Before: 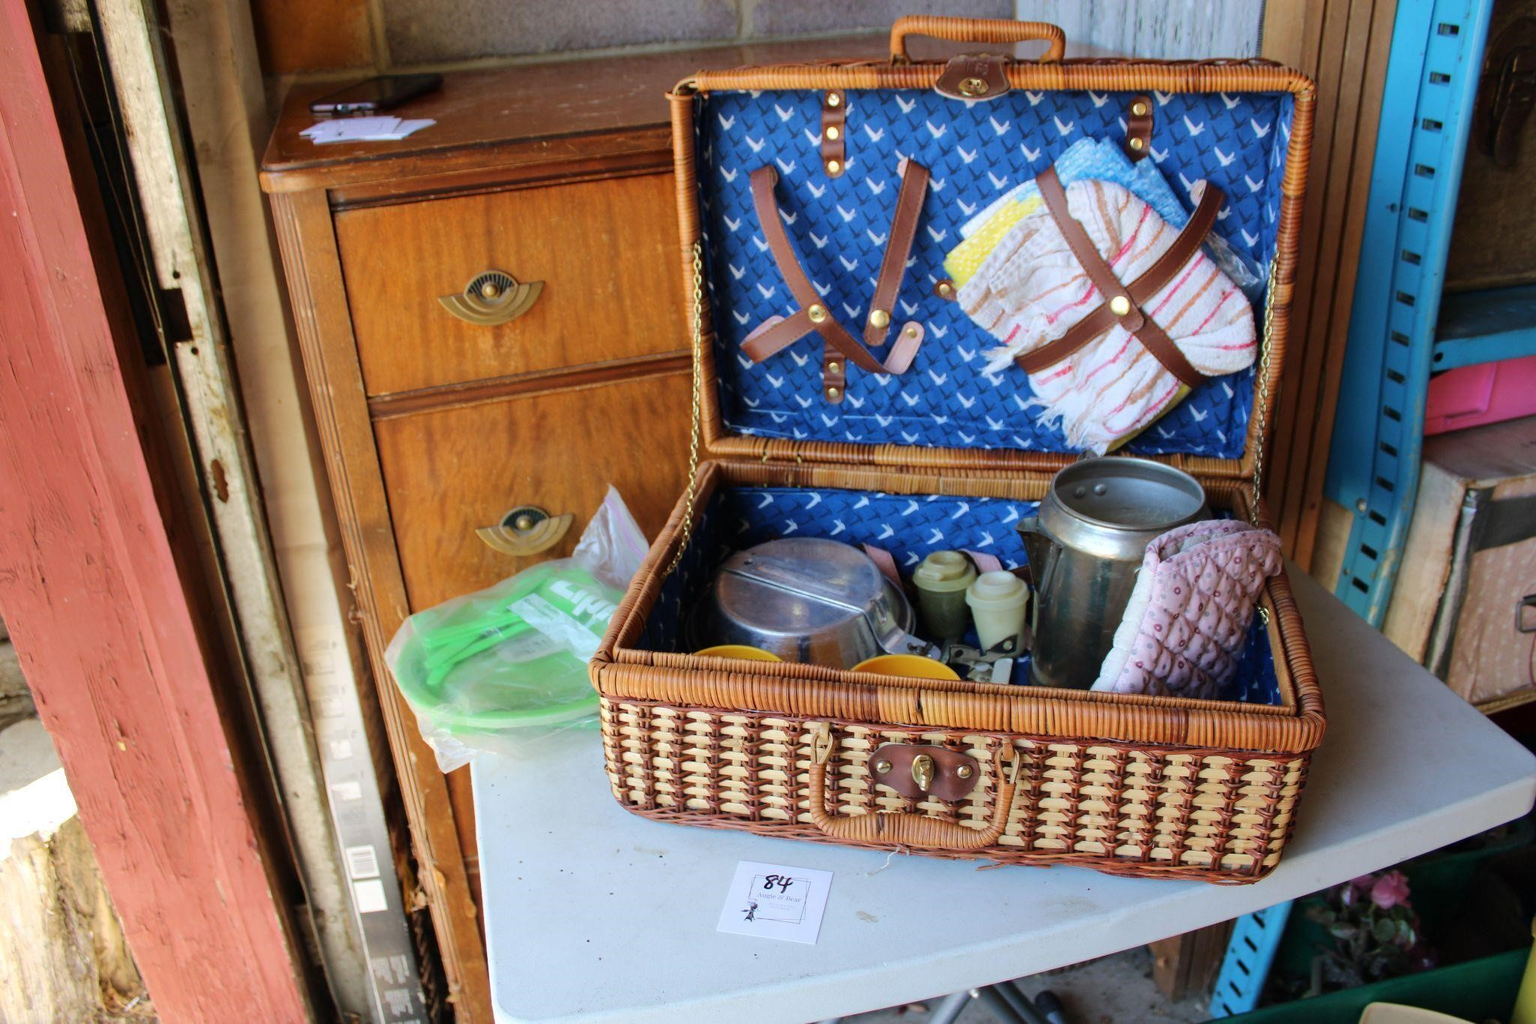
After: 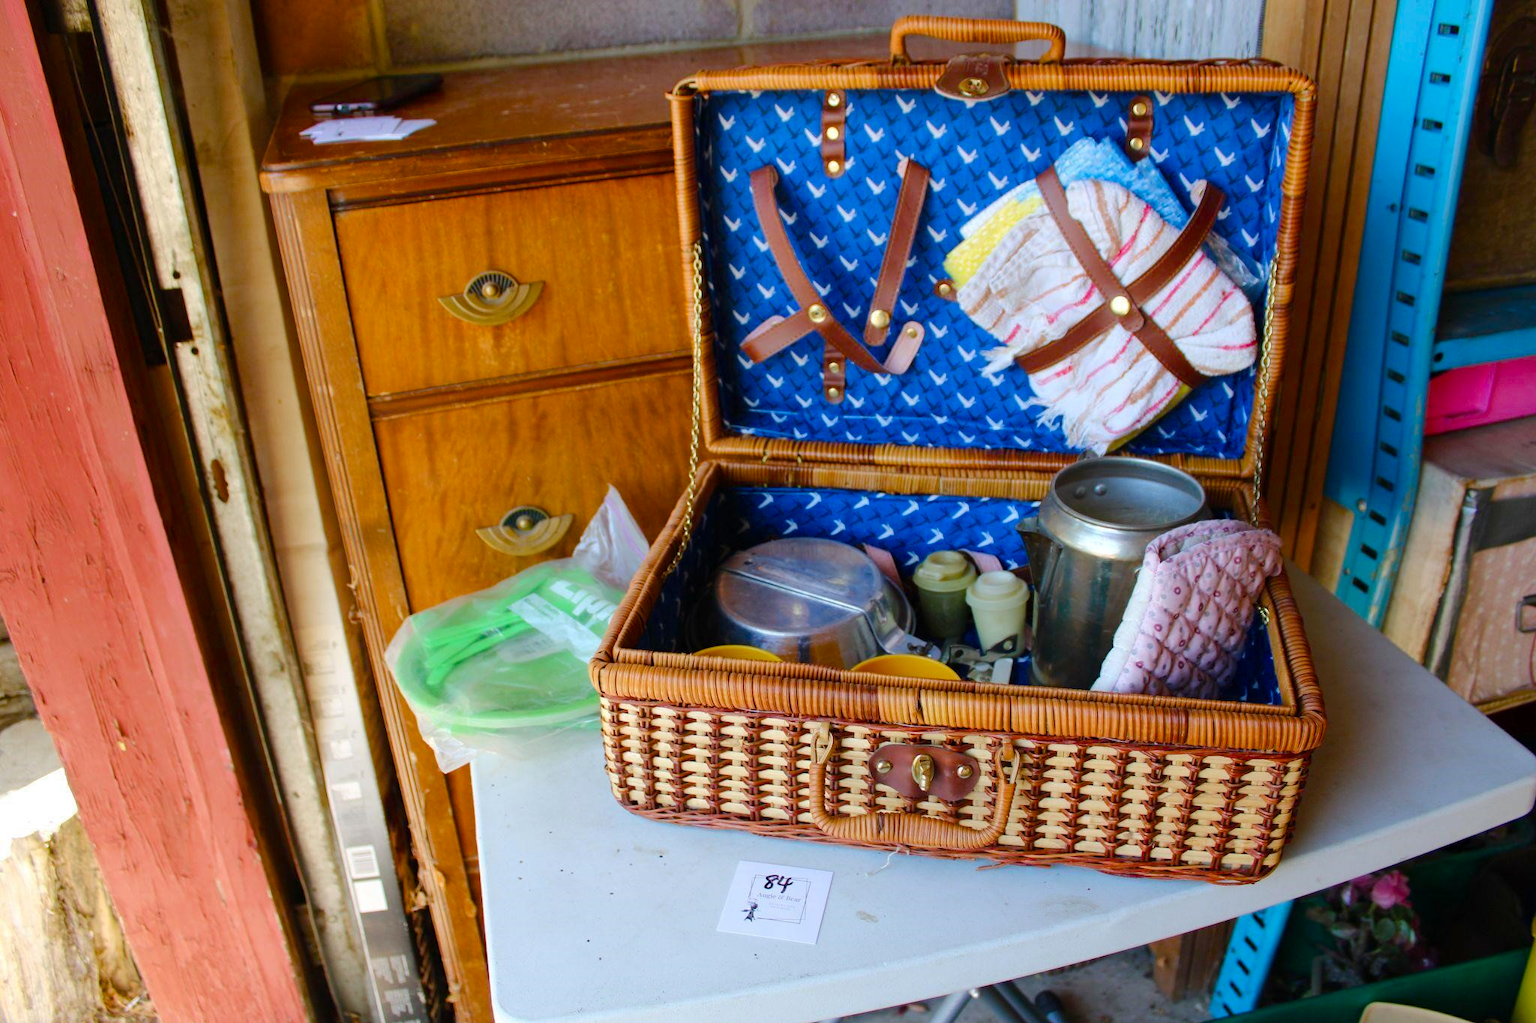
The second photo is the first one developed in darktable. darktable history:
color balance rgb: power › hue 328.97°, perceptual saturation grading › global saturation 0.919%, perceptual saturation grading › mid-tones 6.151%, perceptual saturation grading › shadows 71.26%
exposure: exposure -0.002 EV, compensate highlight preservation false
tone equalizer: on, module defaults
